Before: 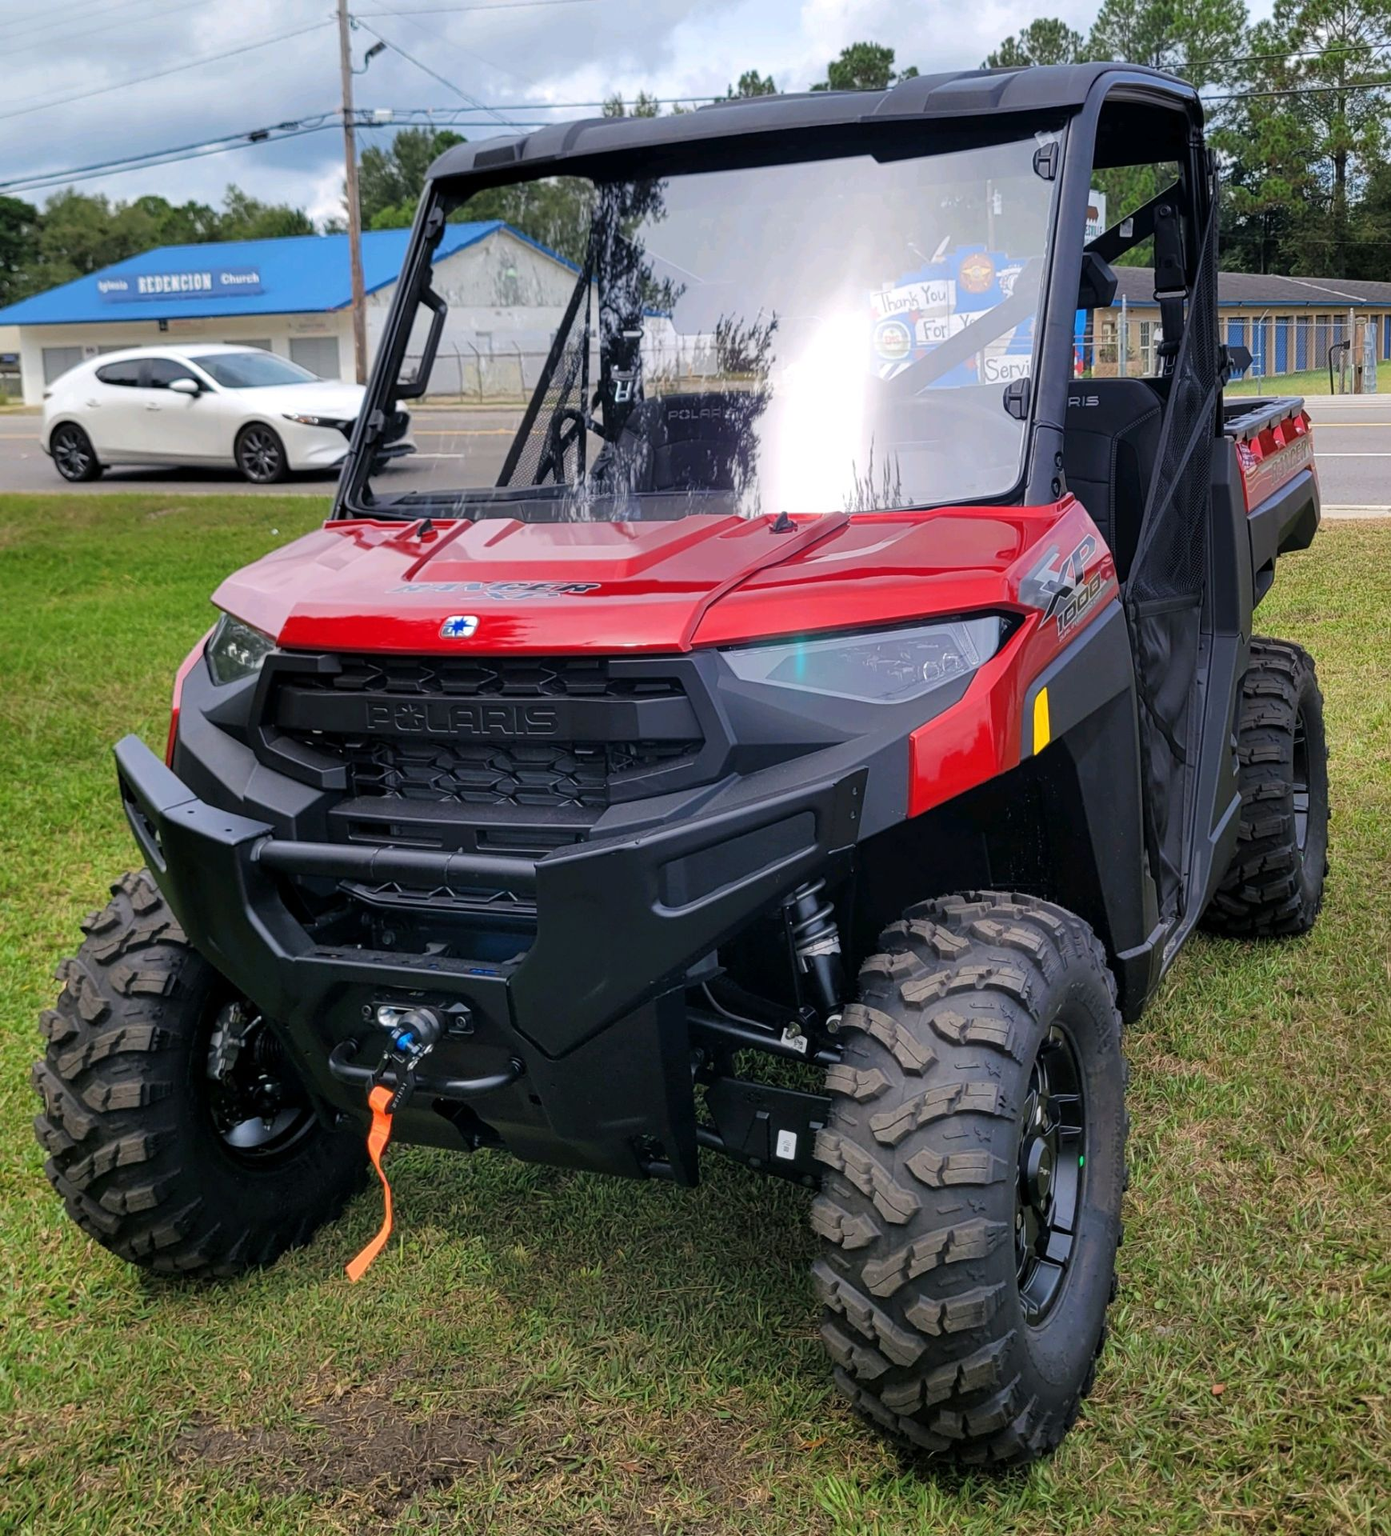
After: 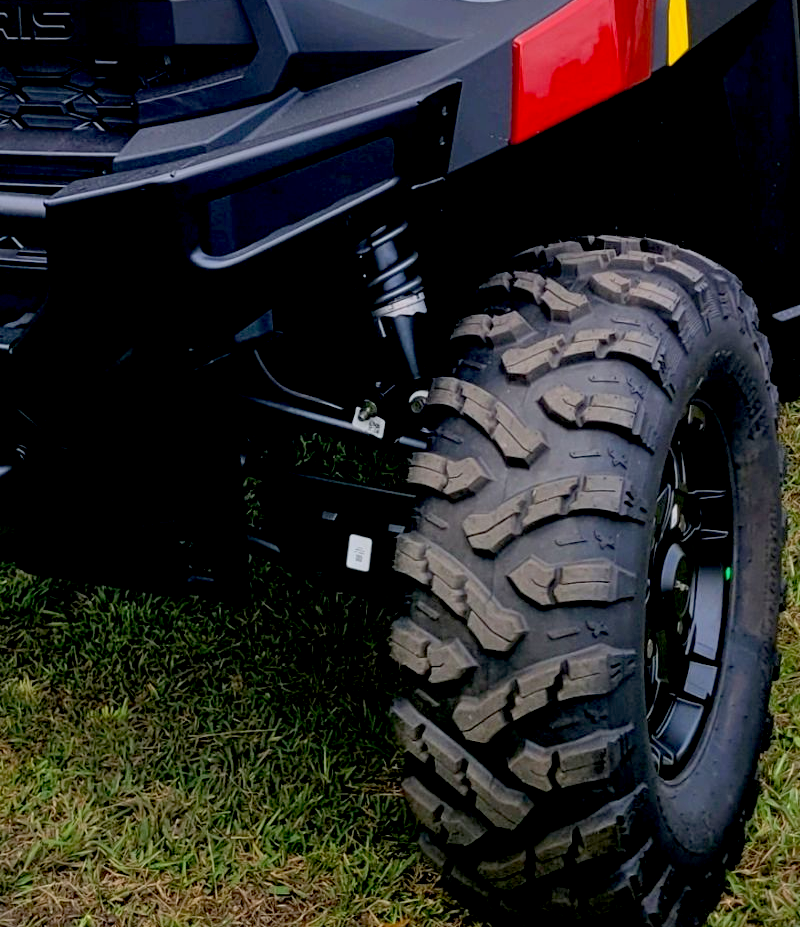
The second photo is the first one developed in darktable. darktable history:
shadows and highlights: shadows 23.2, highlights -49.15, soften with gaussian
exposure: black level correction 0.028, exposure -0.076 EV, compensate exposure bias true, compensate highlight preservation false
crop: left 35.897%, top 45.769%, right 18.068%, bottom 5.925%
